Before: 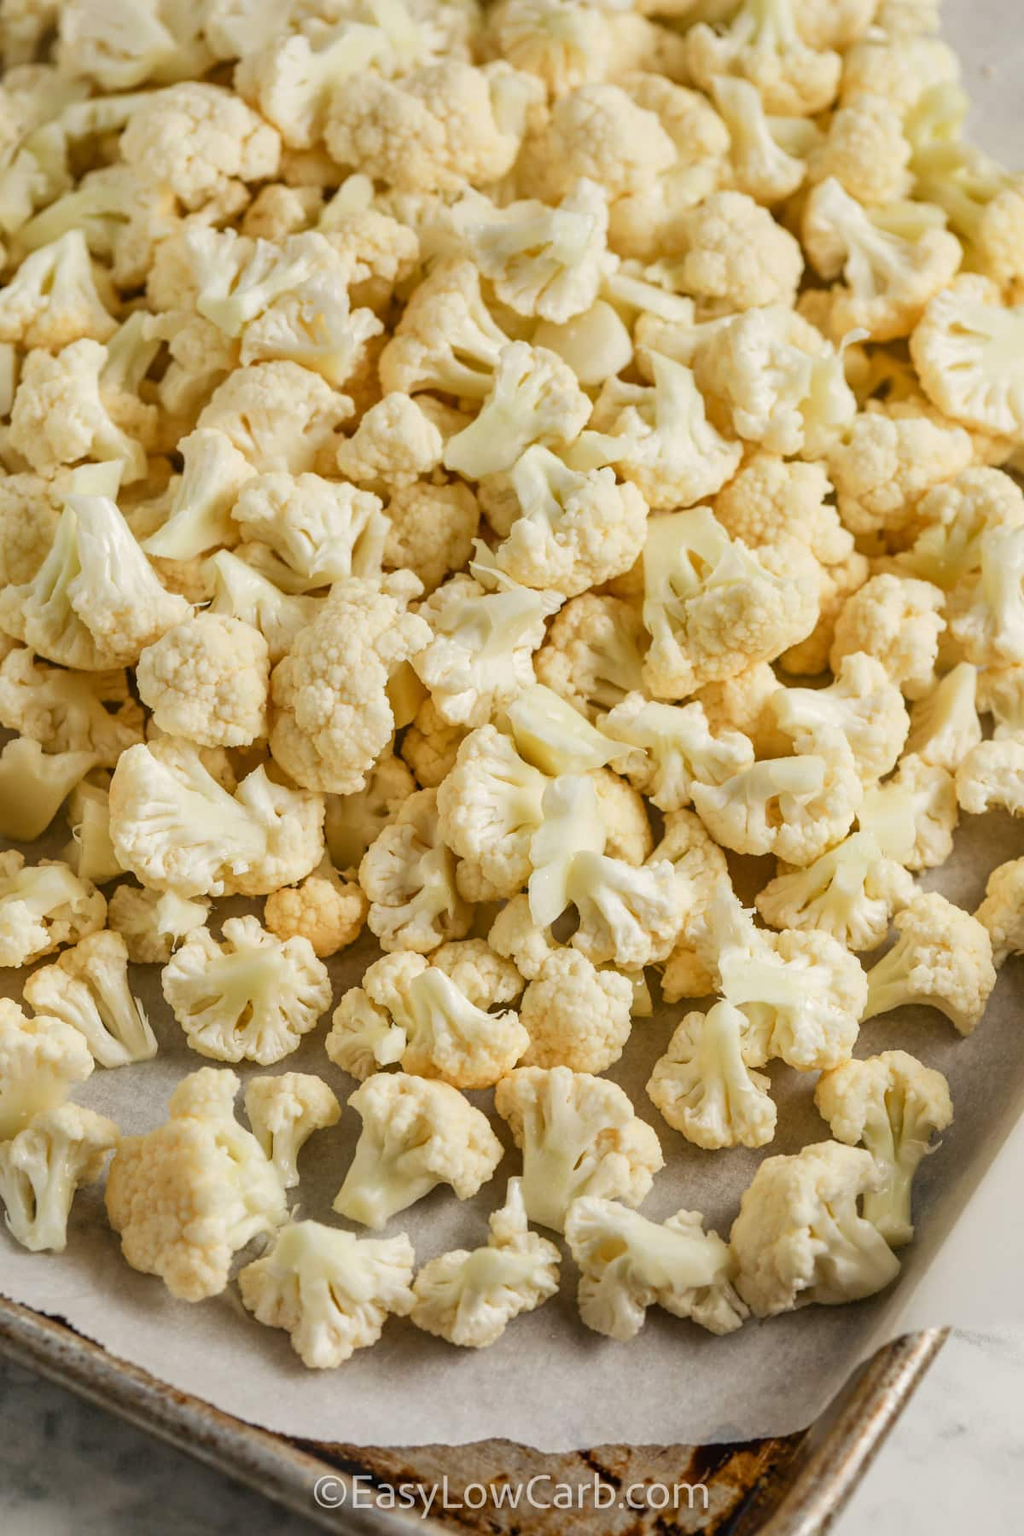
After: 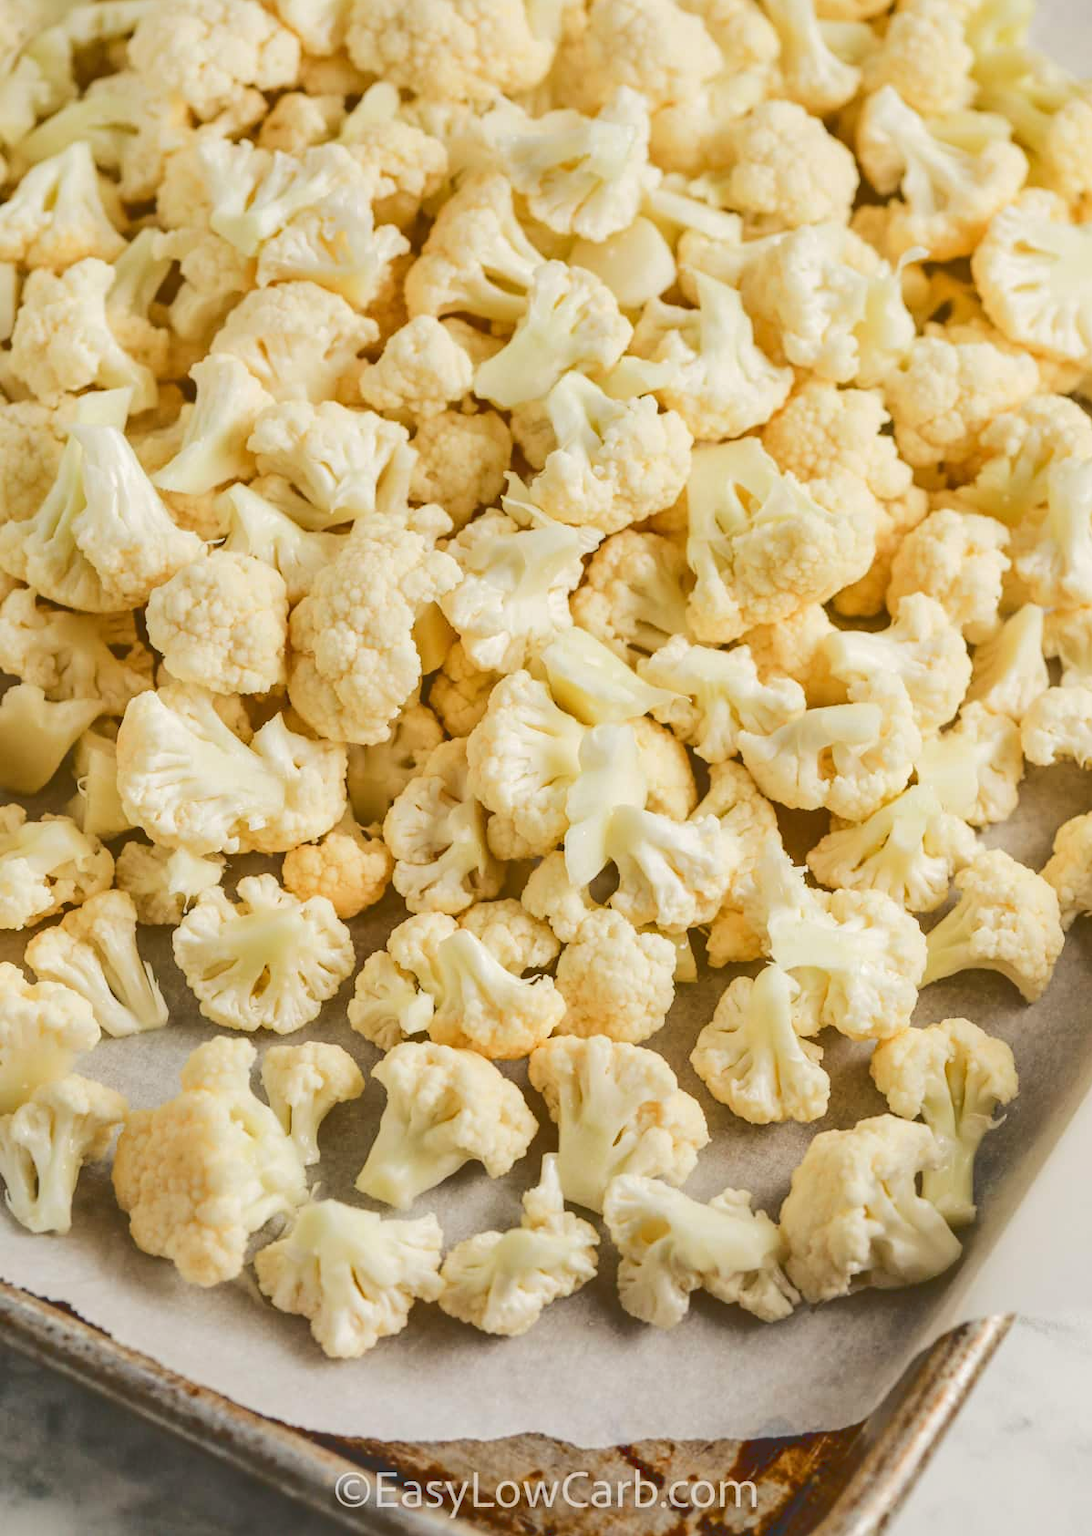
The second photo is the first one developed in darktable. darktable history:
base curve: curves: ch0 [(0, 0.024) (0.055, 0.065) (0.121, 0.166) (0.236, 0.319) (0.693, 0.726) (1, 1)]
crop and rotate: top 6.368%
